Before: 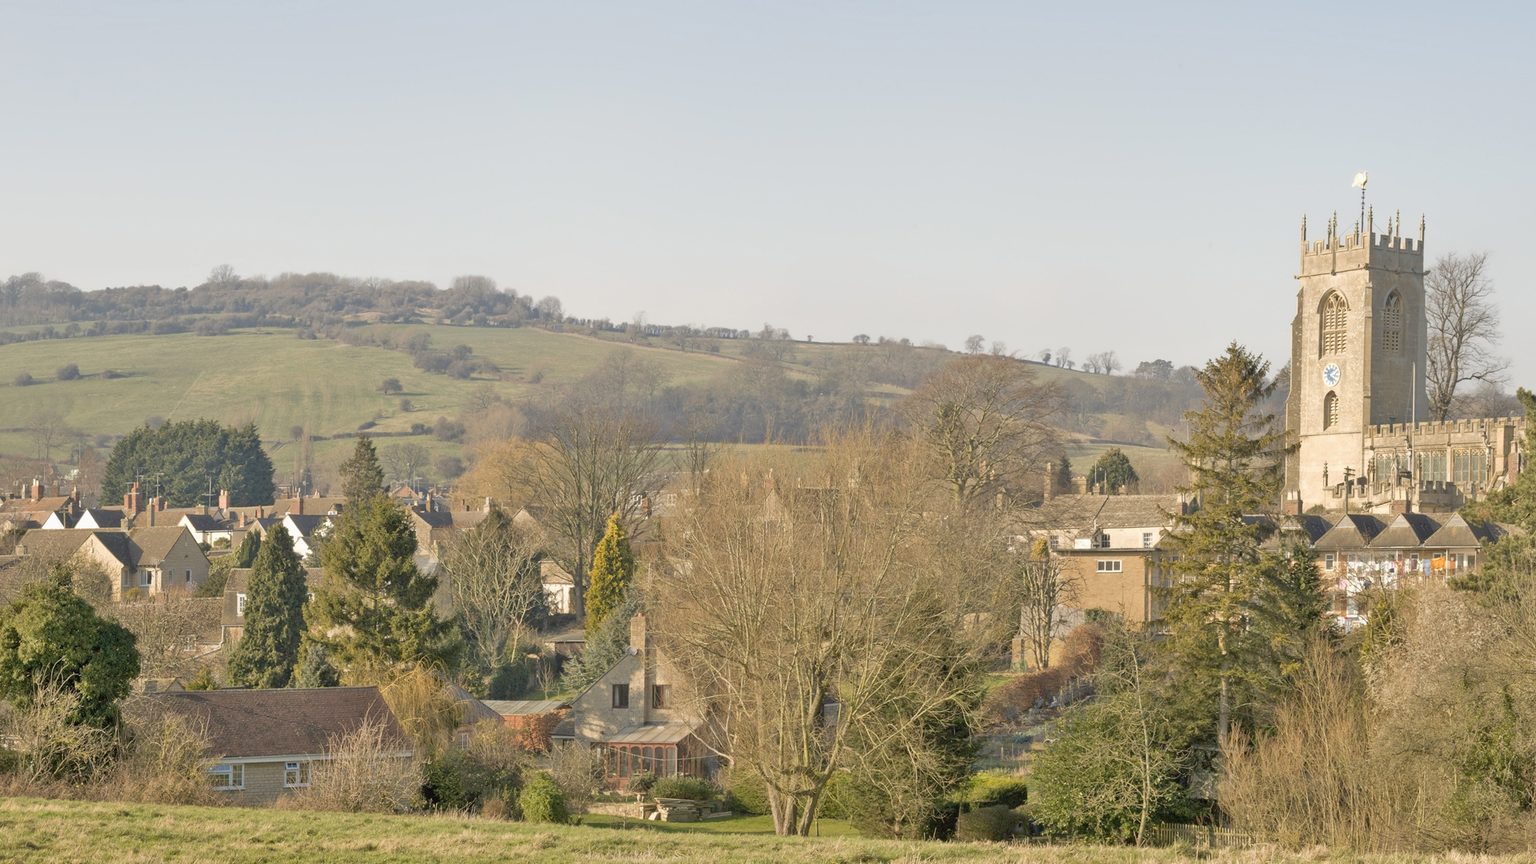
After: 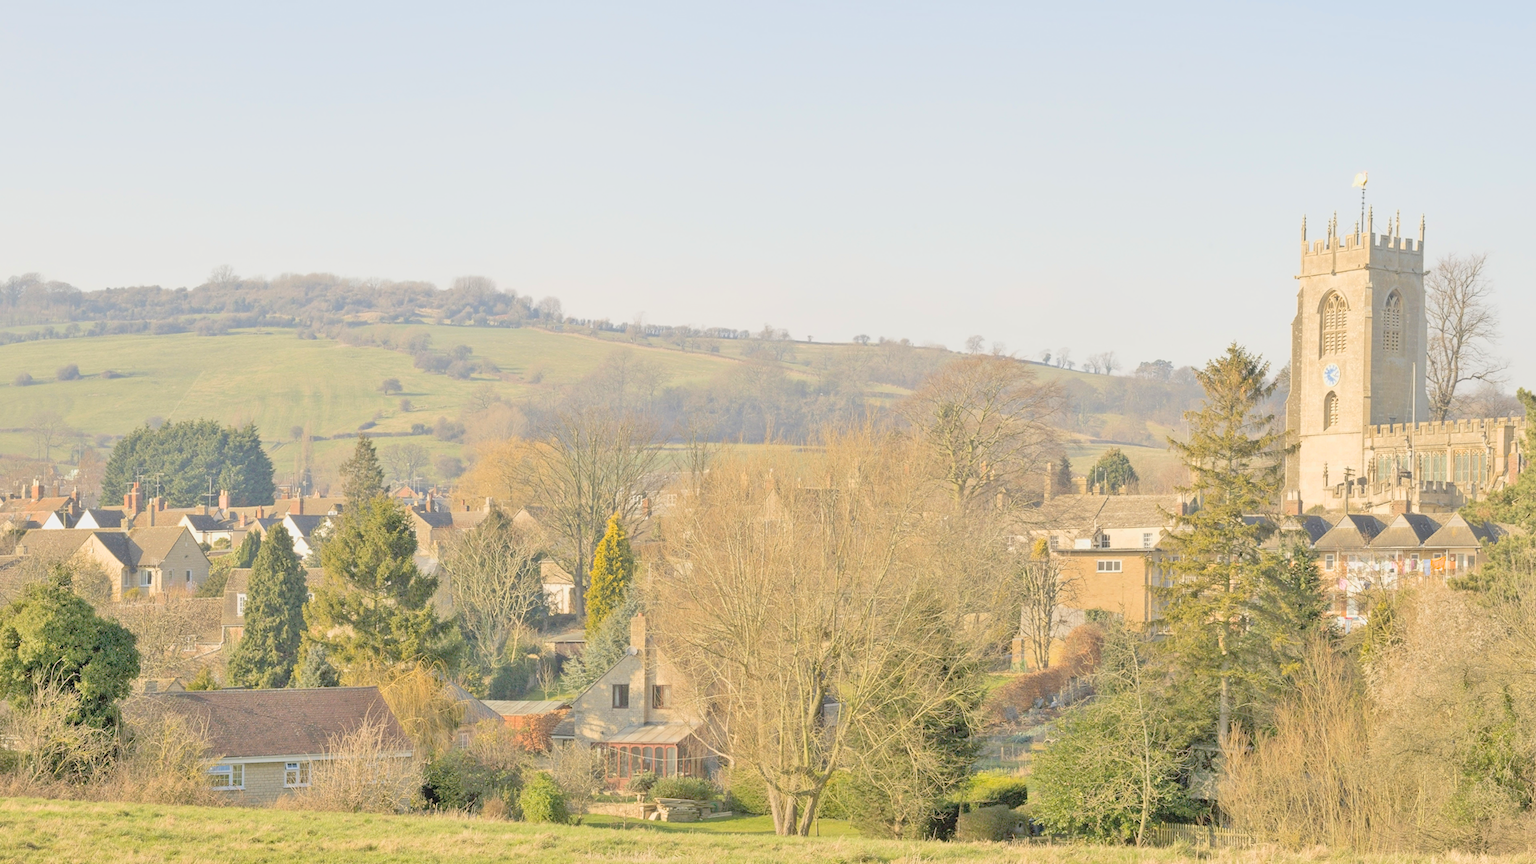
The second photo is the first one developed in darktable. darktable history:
filmic rgb: black relative exposure -8.87 EV, white relative exposure 4.99 EV, target black luminance 0%, hardness 3.77, latitude 66.79%, contrast 0.819, highlights saturation mix 10.8%, shadows ↔ highlights balance 20.29%, color science v6 (2022)
exposure: black level correction -0.002, exposure 1.349 EV, compensate exposure bias true, compensate highlight preservation false
tone equalizer: -8 EV -1.86 EV, -7 EV -1.19 EV, -6 EV -1.62 EV
